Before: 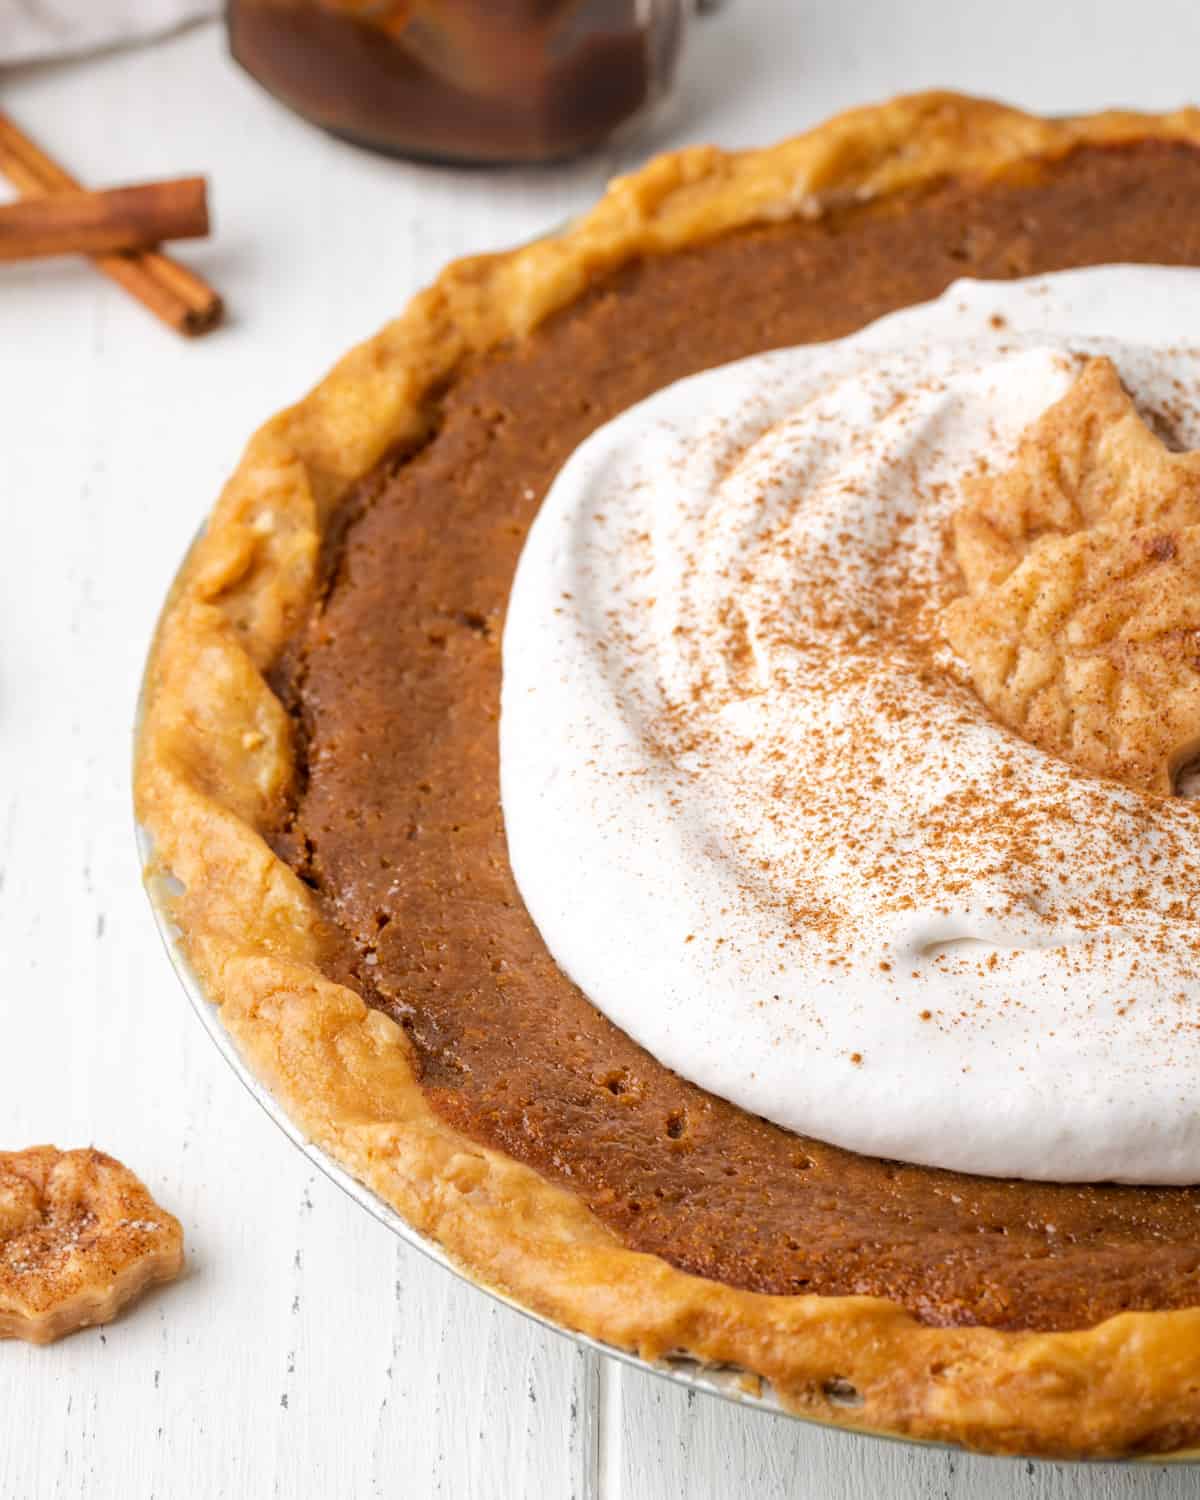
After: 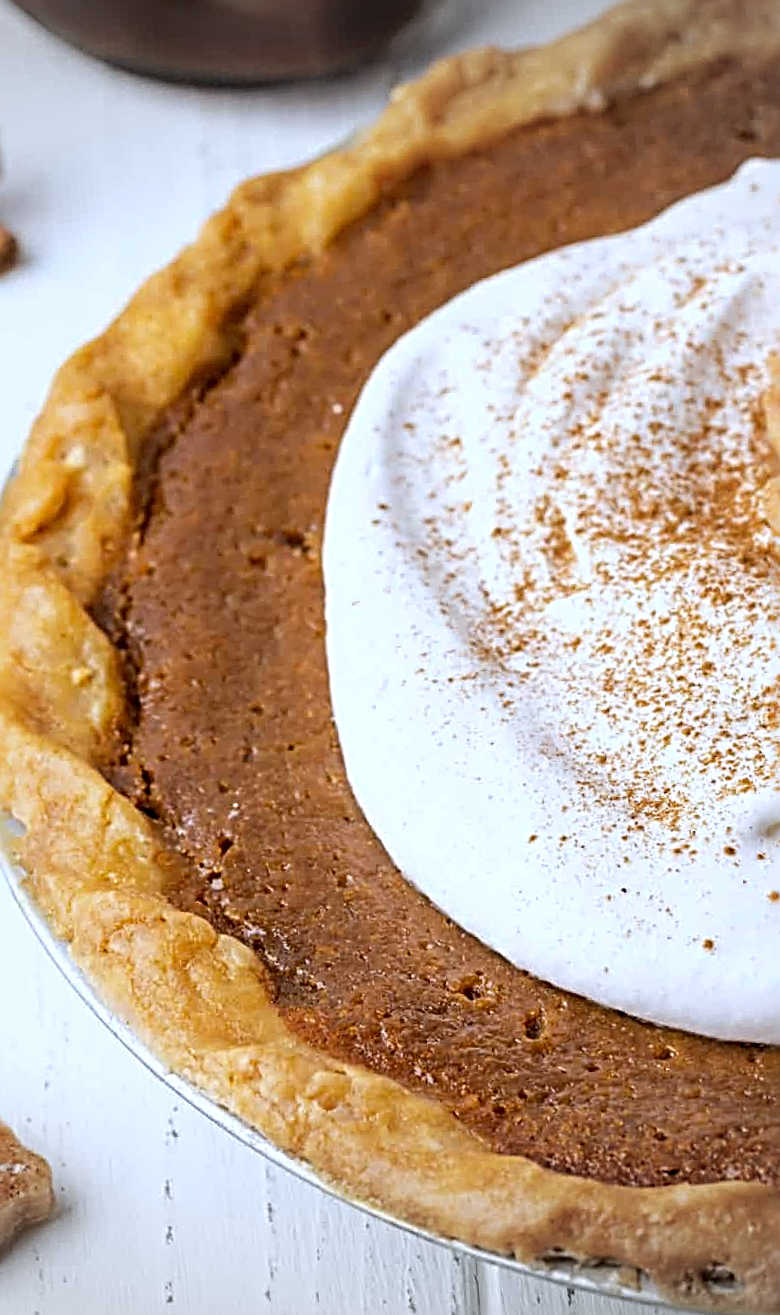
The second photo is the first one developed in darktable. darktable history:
crop and rotate: left 13.537%, right 19.796%
white balance: red 0.931, blue 1.11
sharpen: radius 3.69, amount 0.928
rotate and perspective: rotation -4.57°, crop left 0.054, crop right 0.944, crop top 0.087, crop bottom 0.914
vignetting: fall-off start 100%, brightness -0.282, width/height ratio 1.31
